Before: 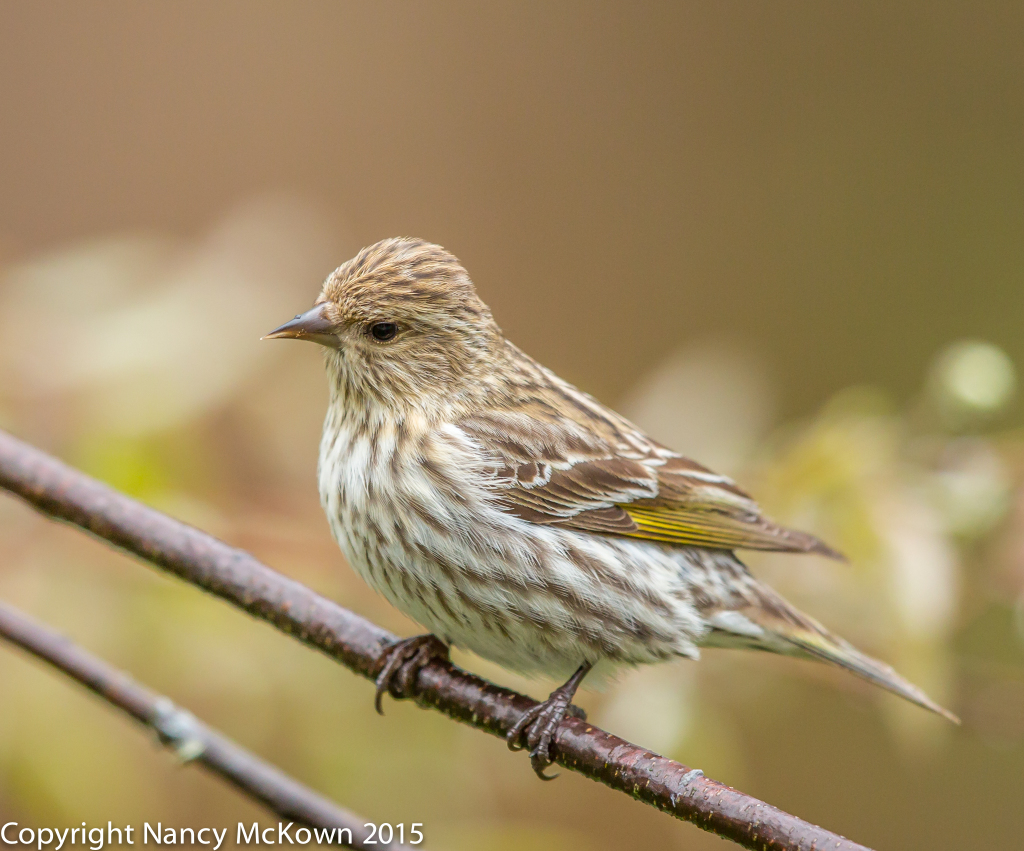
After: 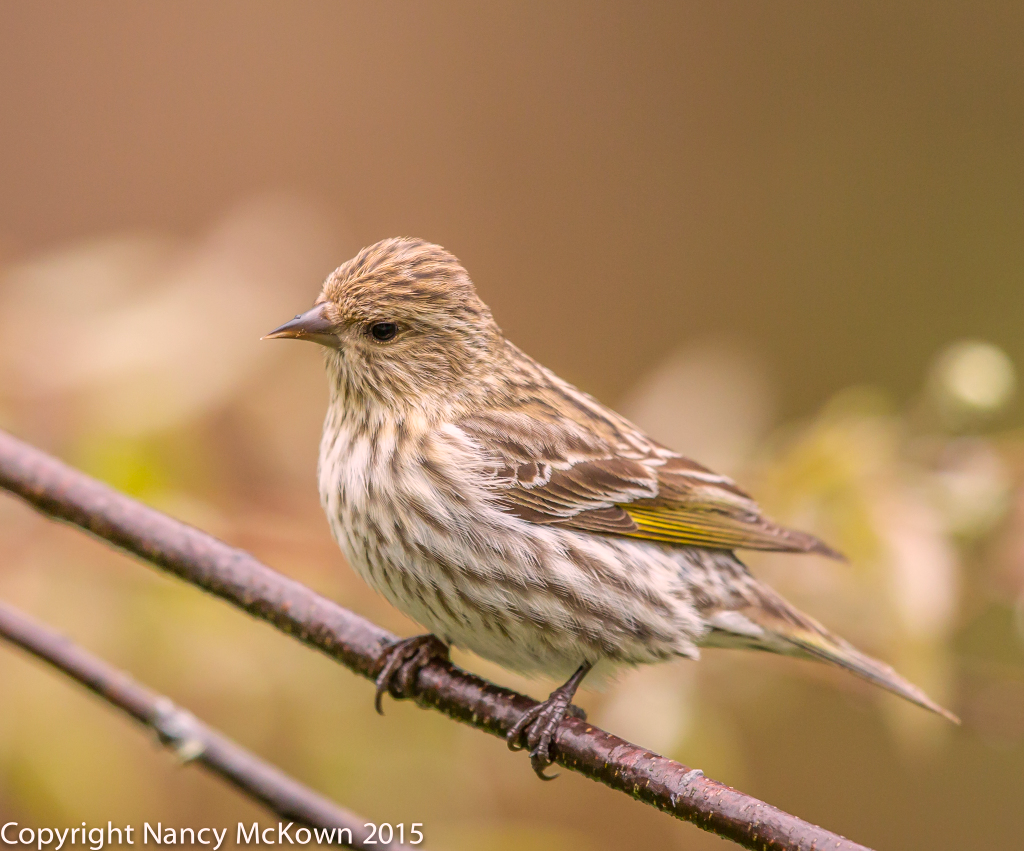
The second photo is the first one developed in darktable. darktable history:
color correction: highlights a* 12.23, highlights b* 5.41
